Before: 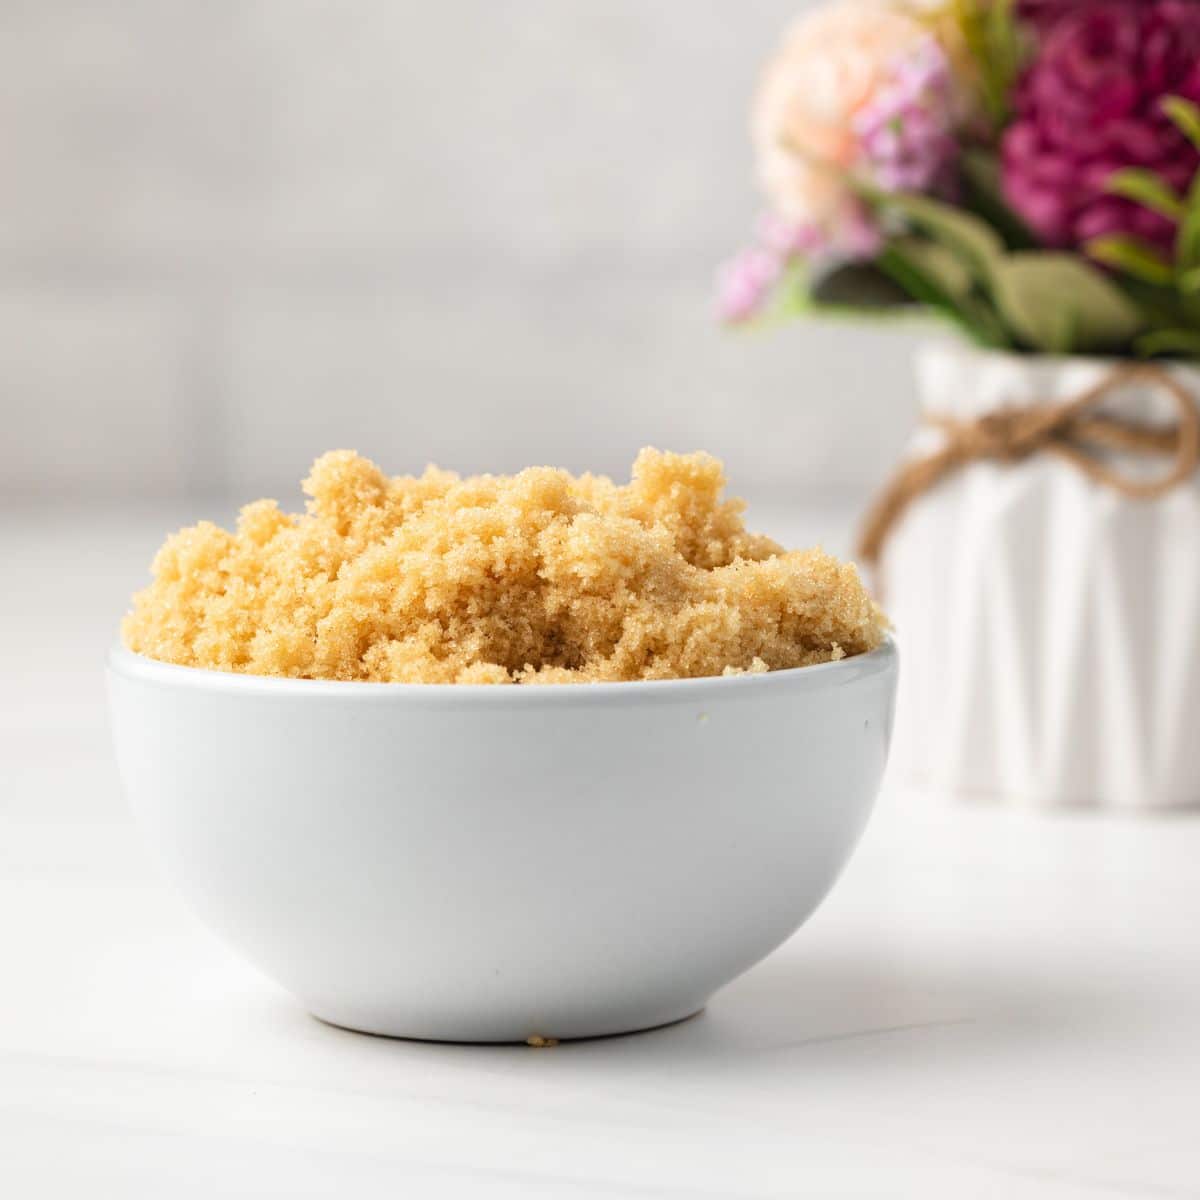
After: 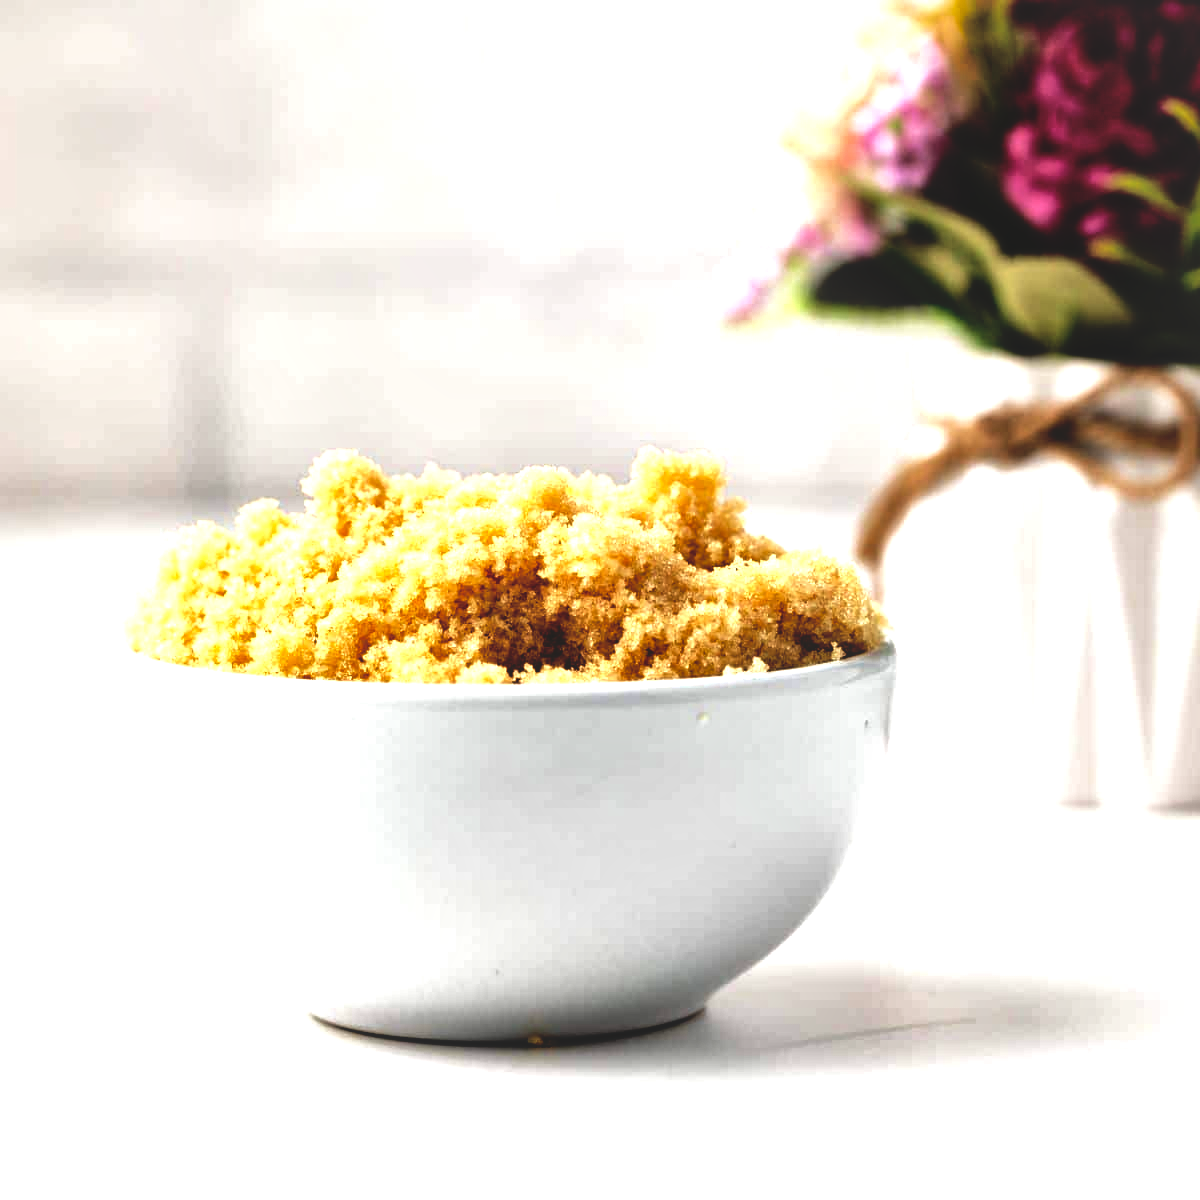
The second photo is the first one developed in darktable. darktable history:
local contrast: mode bilateral grid, contrast 20, coarseness 50, detail 179%, midtone range 0.2
tone equalizer: -8 EV -0.75 EV, -7 EV -0.7 EV, -6 EV -0.6 EV, -5 EV -0.4 EV, -3 EV 0.4 EV, -2 EV 0.6 EV, -1 EV 0.7 EV, +0 EV 0.75 EV, edges refinement/feathering 500, mask exposure compensation -1.57 EV, preserve details no
velvia: strength 15%
base curve: curves: ch0 [(0, 0.02) (0.083, 0.036) (1, 1)], preserve colors none
